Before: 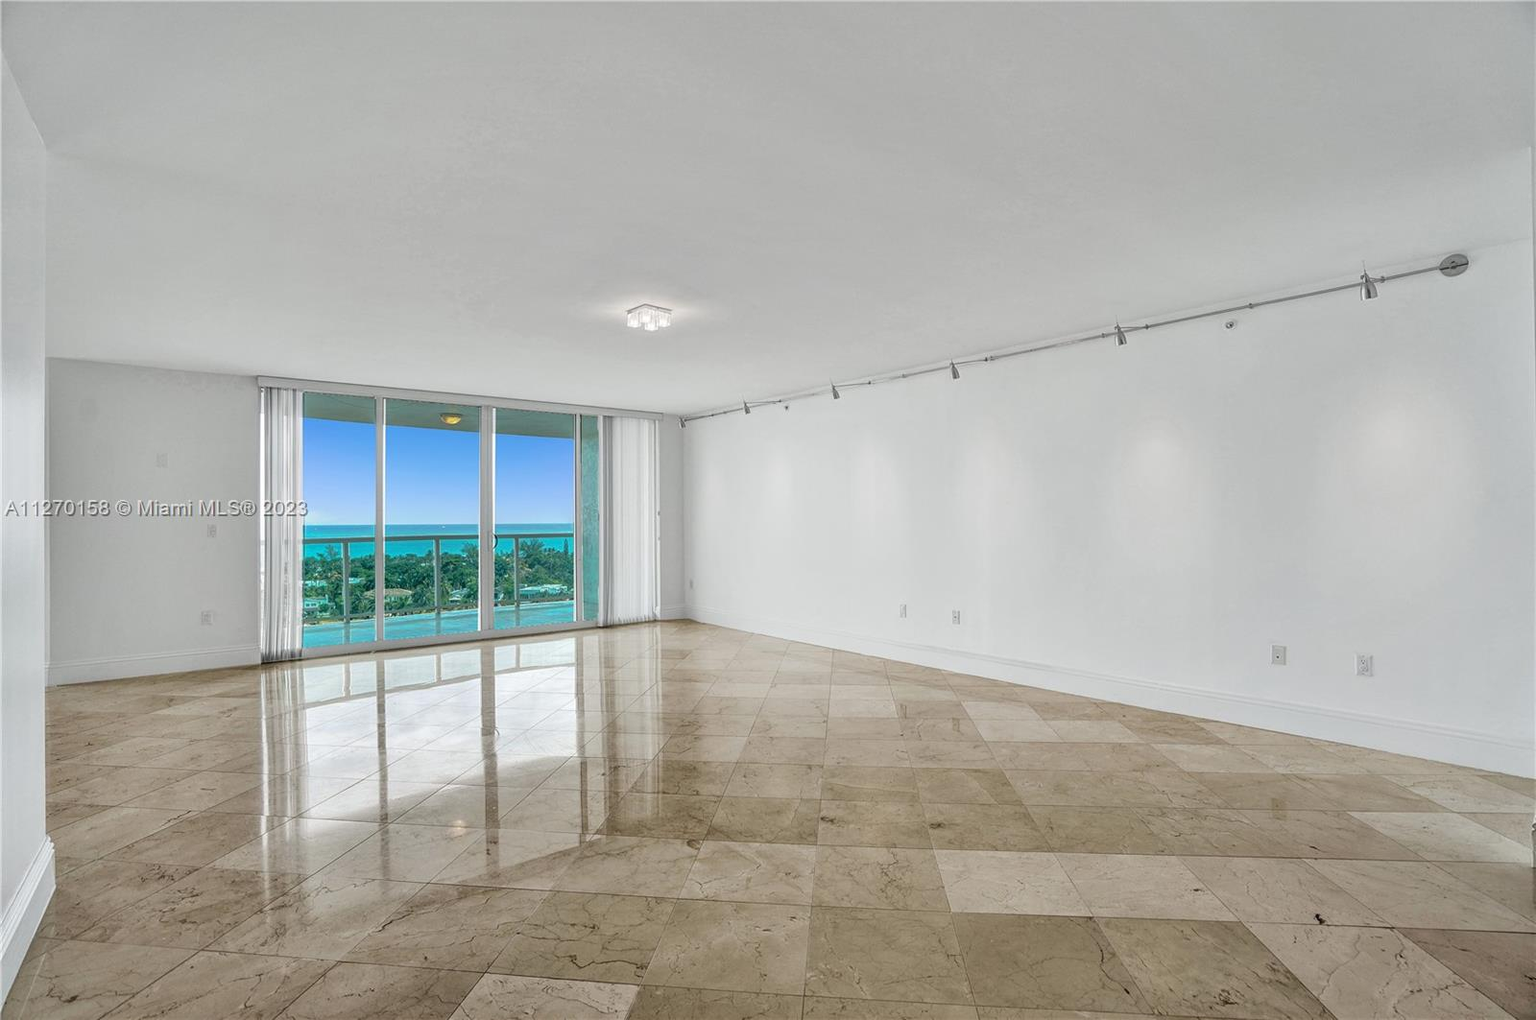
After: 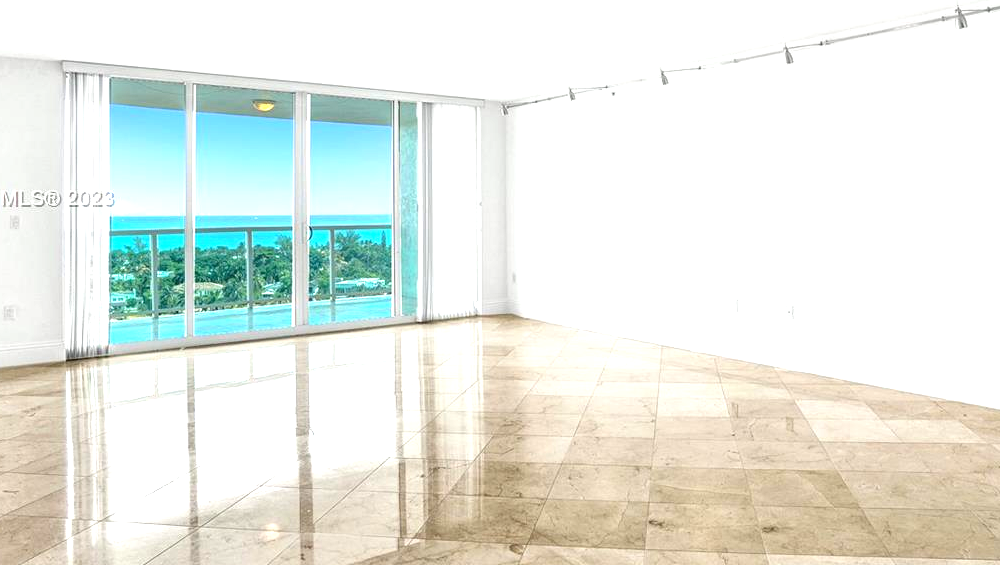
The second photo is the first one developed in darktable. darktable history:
crop: left 12.934%, top 31.165%, right 24.514%, bottom 15.603%
exposure: black level correction 0.001, exposure 1.117 EV, compensate highlight preservation false
color correction: highlights b* 0.029
